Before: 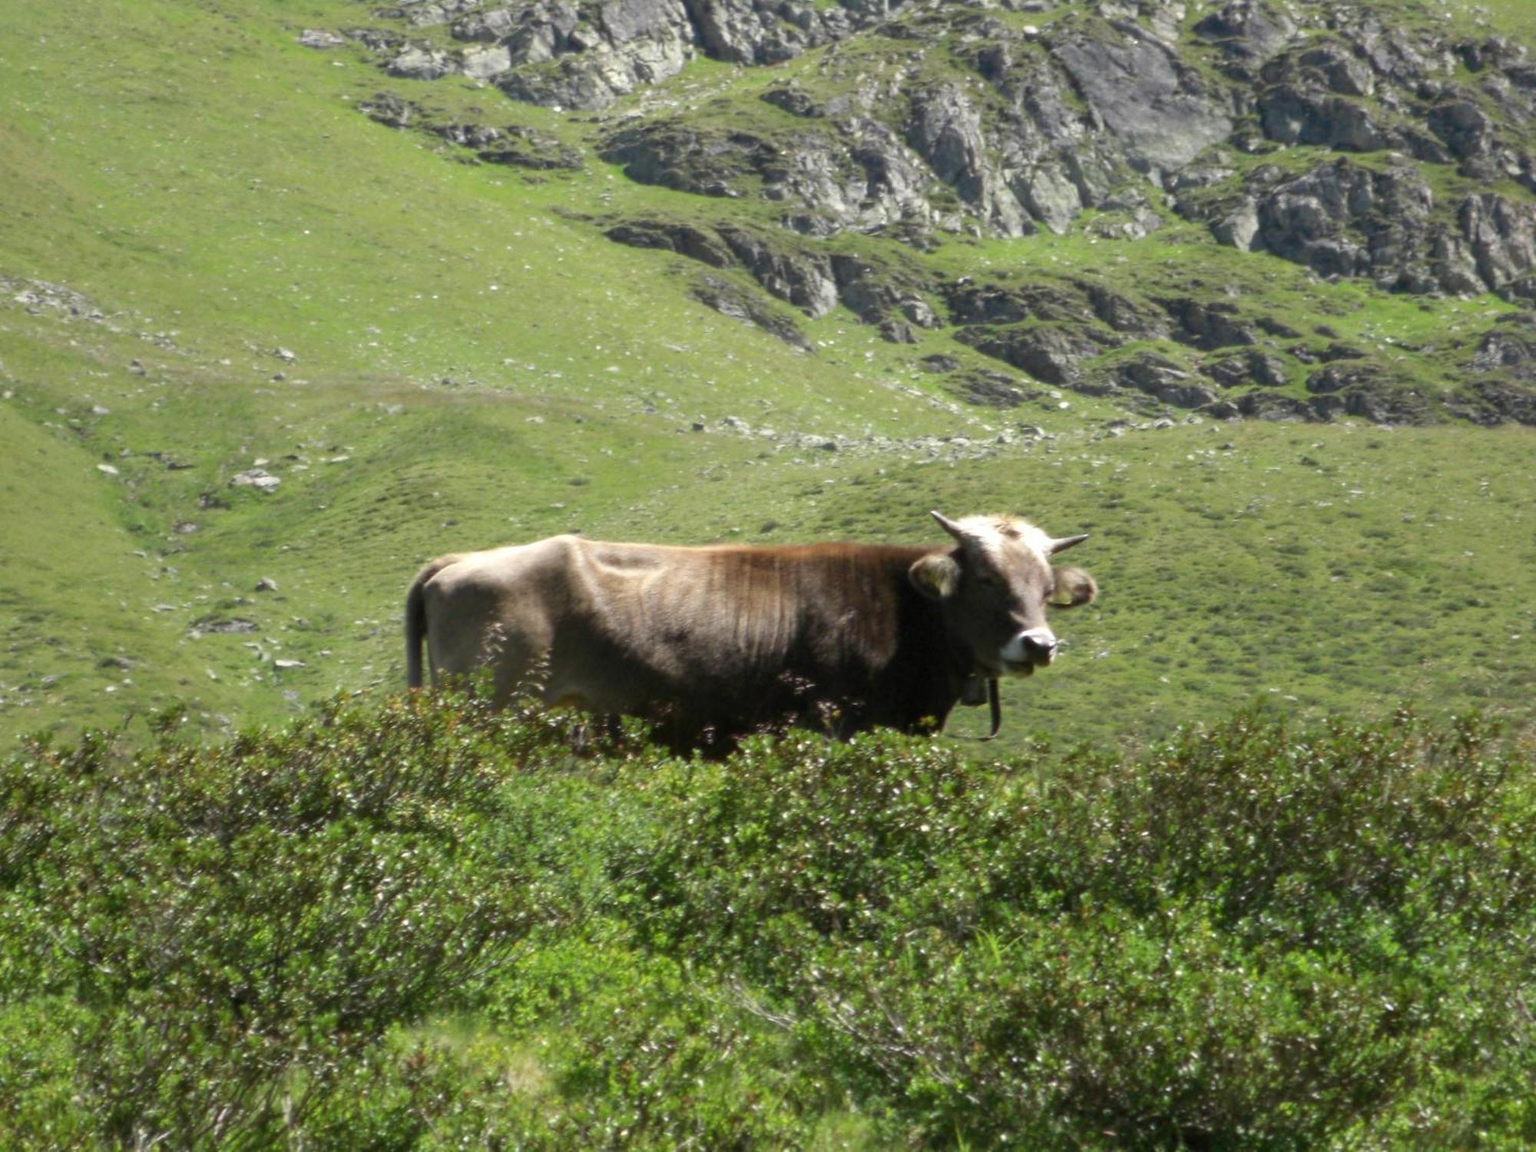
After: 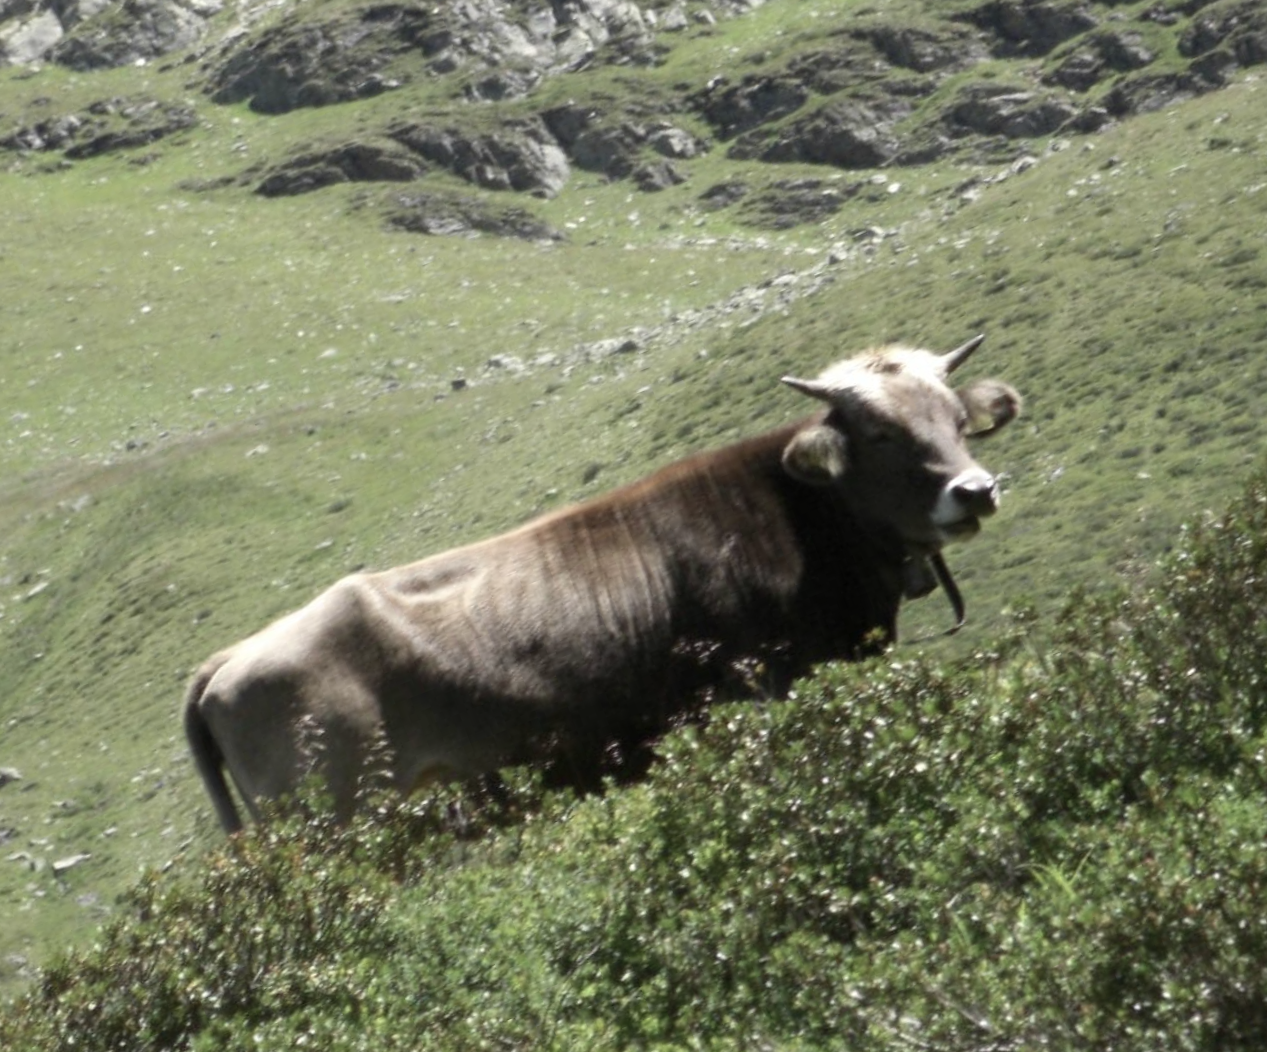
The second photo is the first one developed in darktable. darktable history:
contrast brightness saturation: contrast 0.101, saturation -0.379
crop and rotate: angle 20.85°, left 6.87%, right 3.794%, bottom 1.119%
